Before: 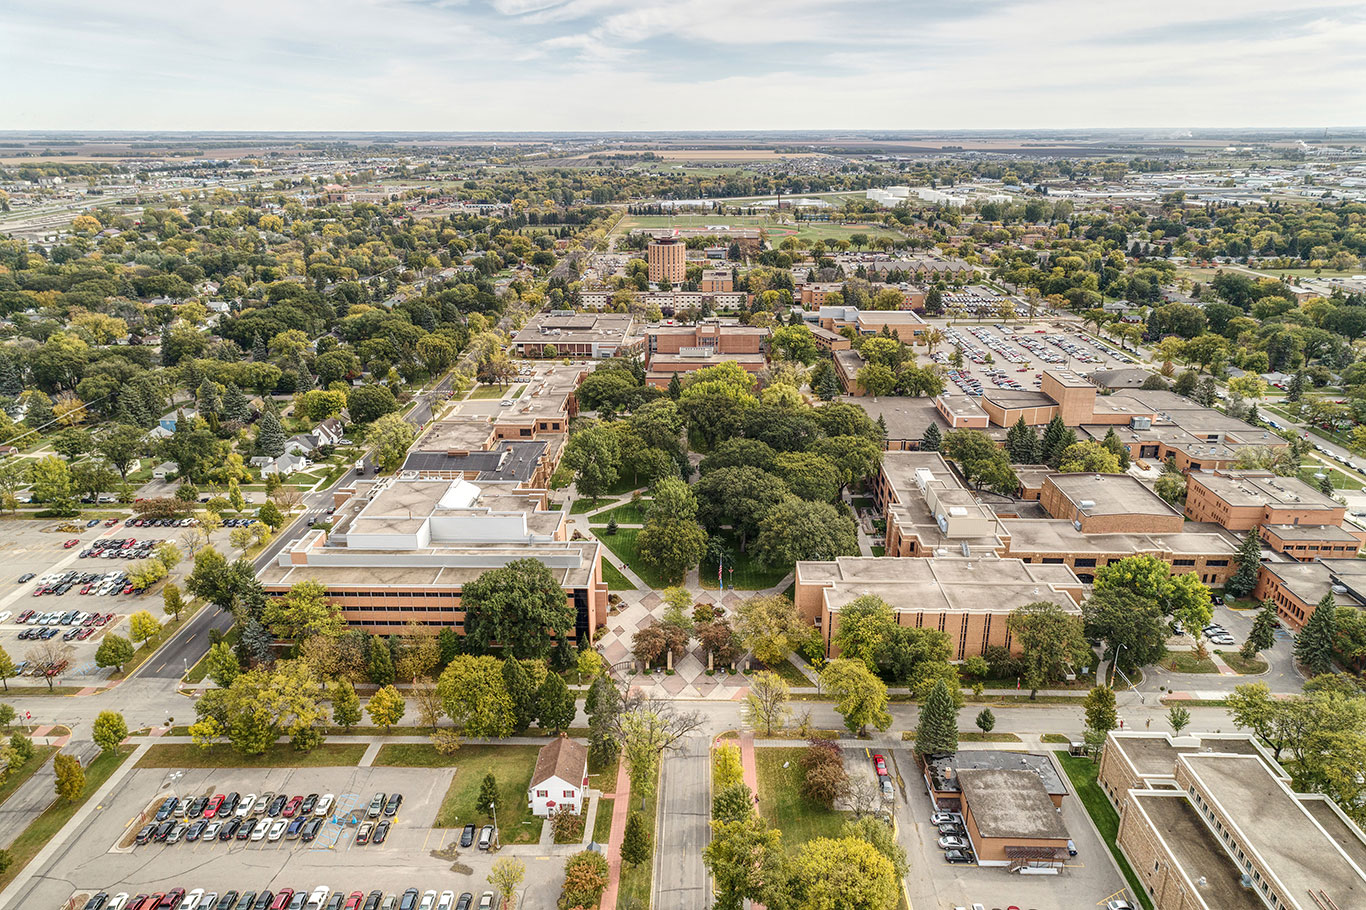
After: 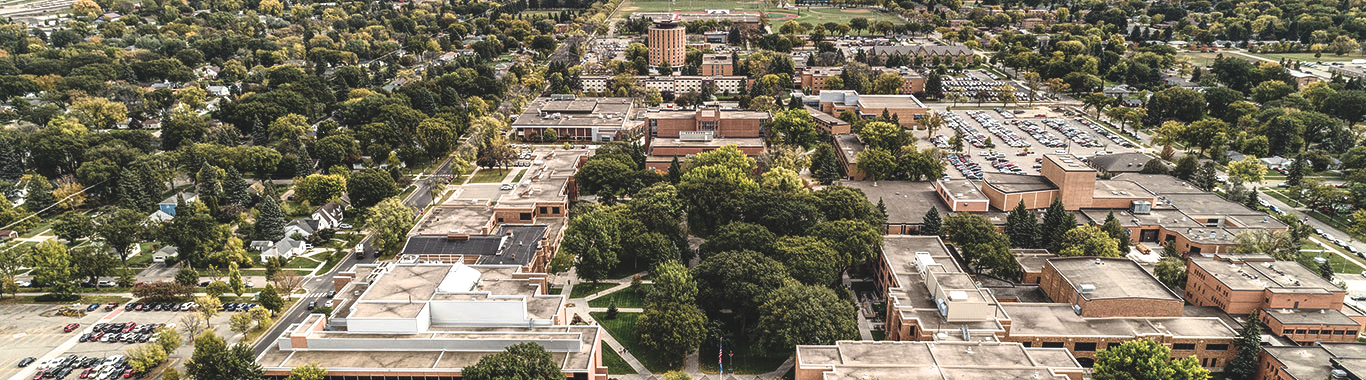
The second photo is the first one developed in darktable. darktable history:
filmic rgb: white relative exposure 2.2 EV, hardness 6.97
crop and rotate: top 23.84%, bottom 34.294%
rgb curve: curves: ch0 [(0, 0.186) (0.314, 0.284) (0.775, 0.708) (1, 1)], compensate middle gray true, preserve colors none
